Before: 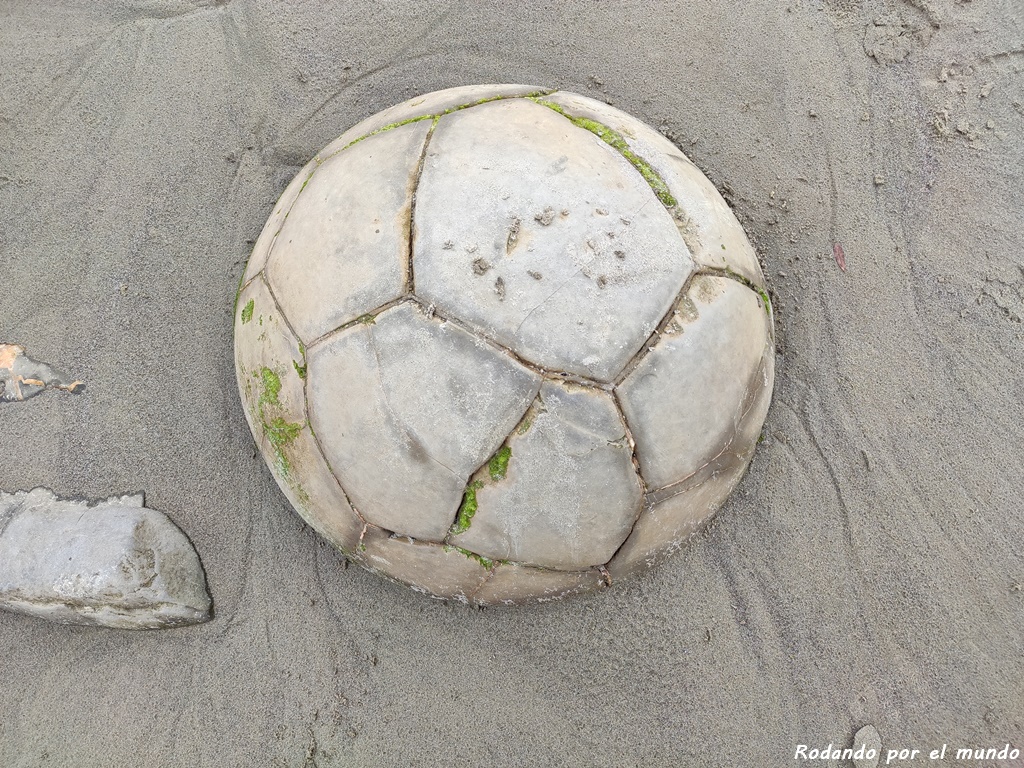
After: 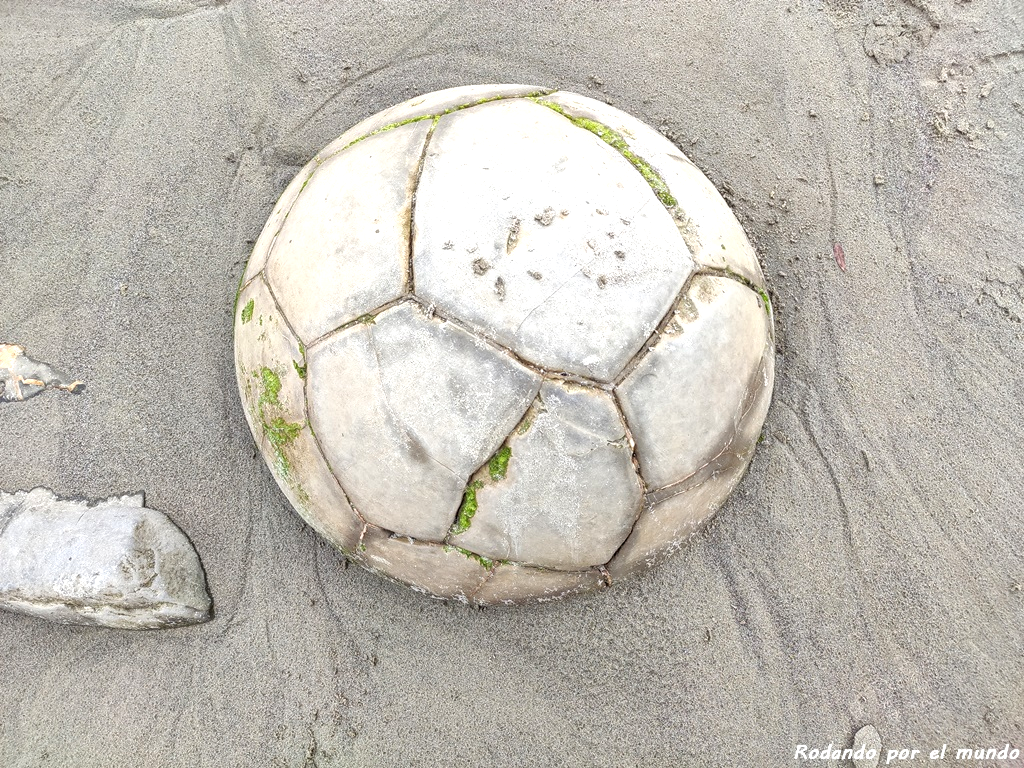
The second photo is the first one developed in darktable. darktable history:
tone curve: curves: ch0 [(0, 0) (0.003, 0.003) (0.011, 0.011) (0.025, 0.025) (0.044, 0.044) (0.069, 0.068) (0.1, 0.098) (0.136, 0.134) (0.177, 0.175) (0.224, 0.221) (0.277, 0.273) (0.335, 0.331) (0.399, 0.394) (0.468, 0.462) (0.543, 0.543) (0.623, 0.623) (0.709, 0.709) (0.801, 0.801) (0.898, 0.898) (1, 1)], preserve colors none
local contrast: on, module defaults
exposure: exposure 0.493 EV, compensate highlight preservation false
